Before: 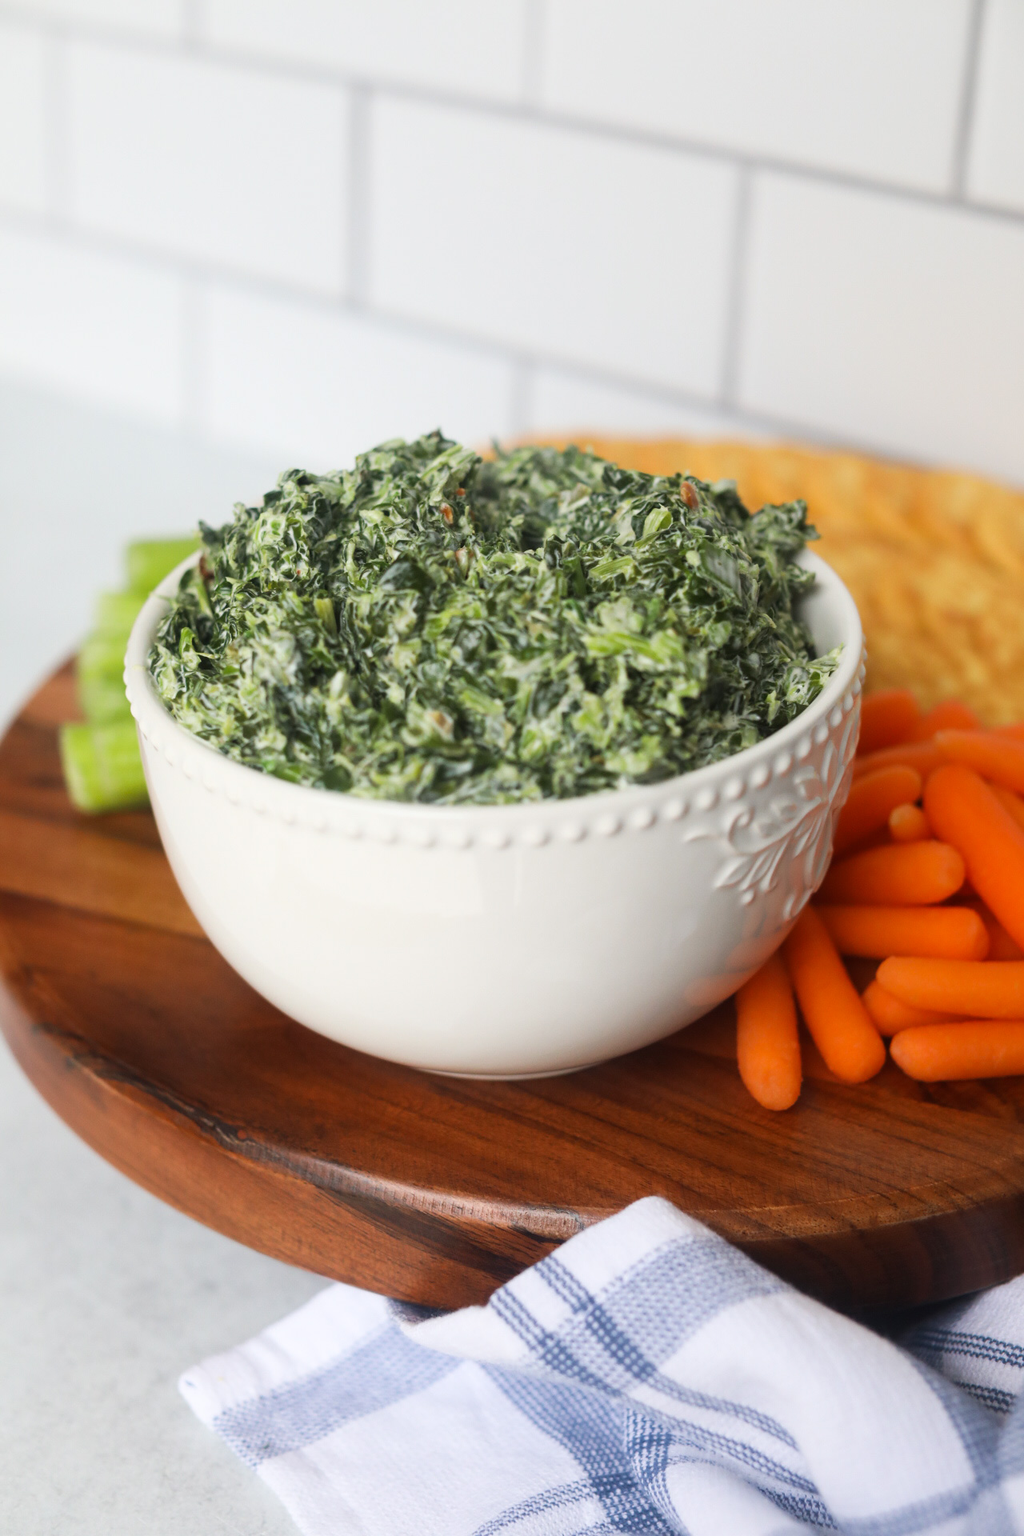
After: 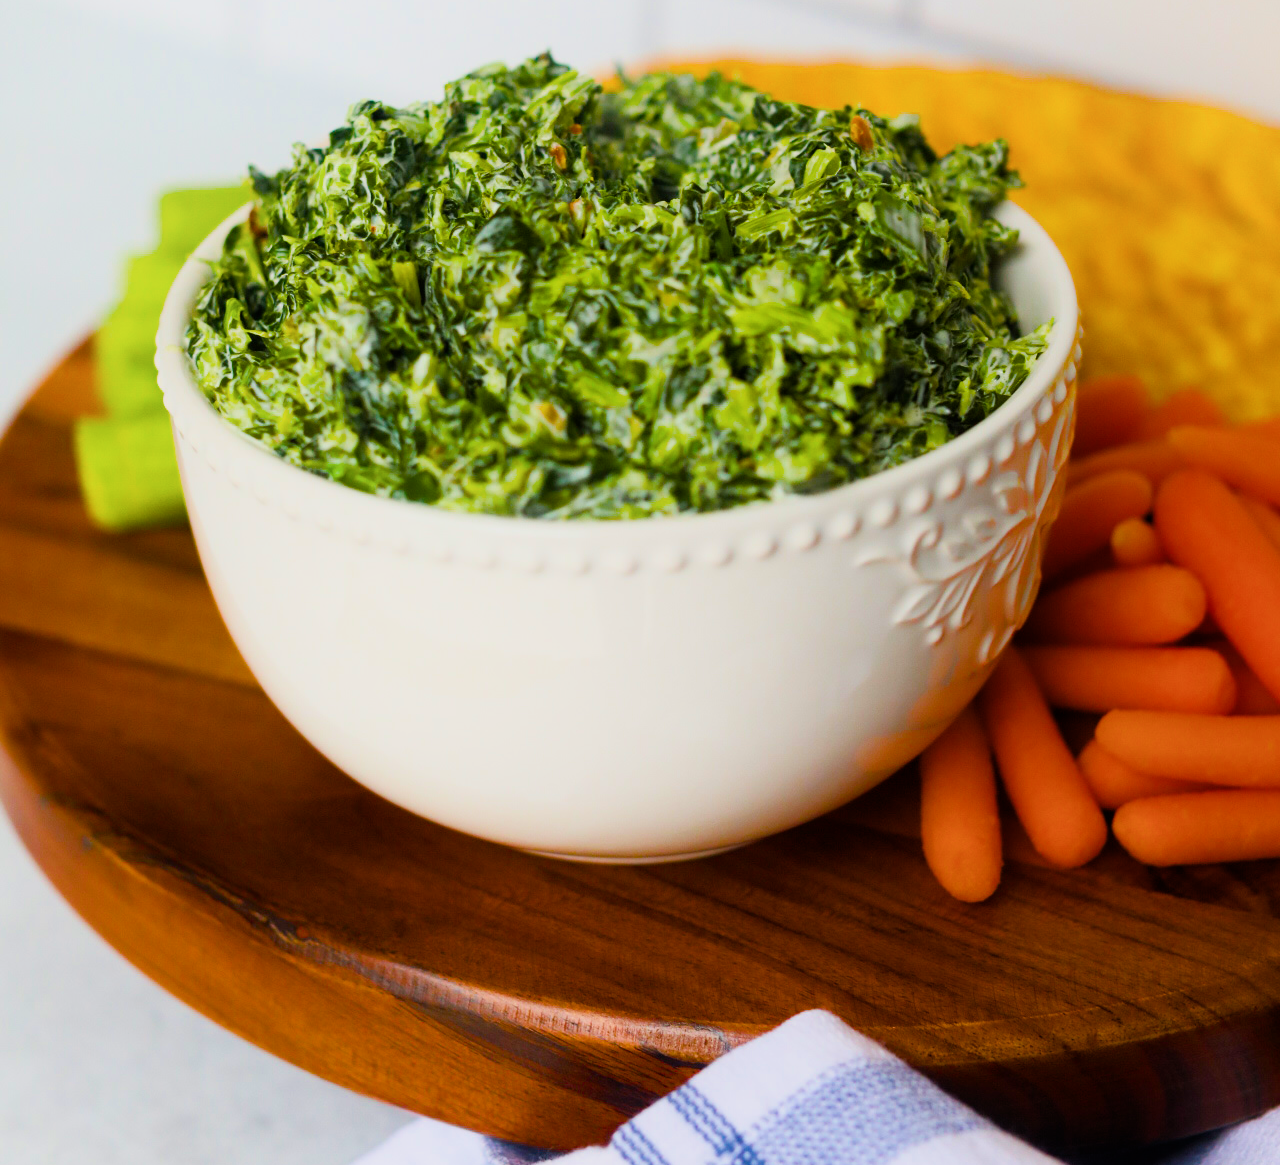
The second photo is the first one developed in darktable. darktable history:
color balance rgb: linear chroma grading › shadows -40%, linear chroma grading › highlights 40%, linear chroma grading › global chroma 45%, linear chroma grading › mid-tones -30%, perceptual saturation grading › global saturation 55%, perceptual saturation grading › highlights -50%, perceptual saturation grading › mid-tones 40%, perceptual saturation grading › shadows 30%, perceptual brilliance grading › global brilliance 20%, perceptual brilliance grading › shadows -40%, global vibrance 35%
crop and rotate: top 25.357%, bottom 13.942%
filmic rgb: black relative exposure -6.59 EV, white relative exposure 4.71 EV, hardness 3.13, contrast 0.805
shadows and highlights: shadows 0, highlights 40
